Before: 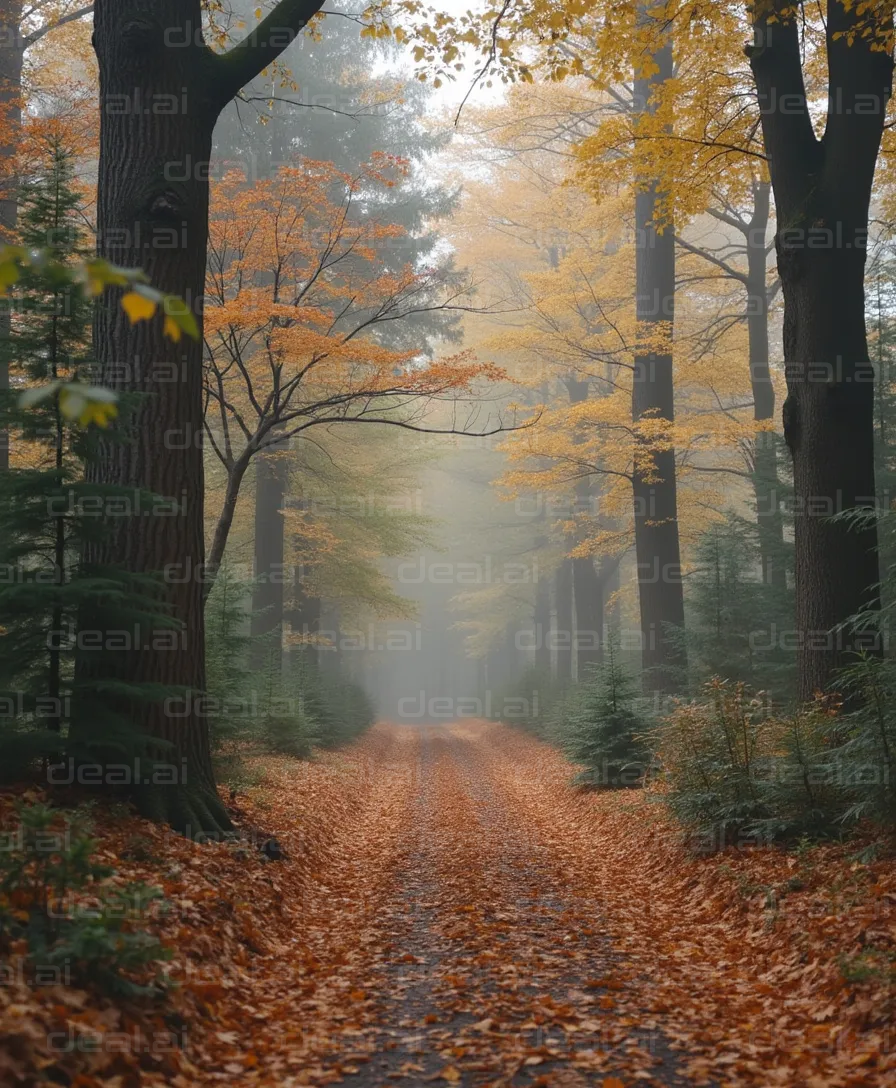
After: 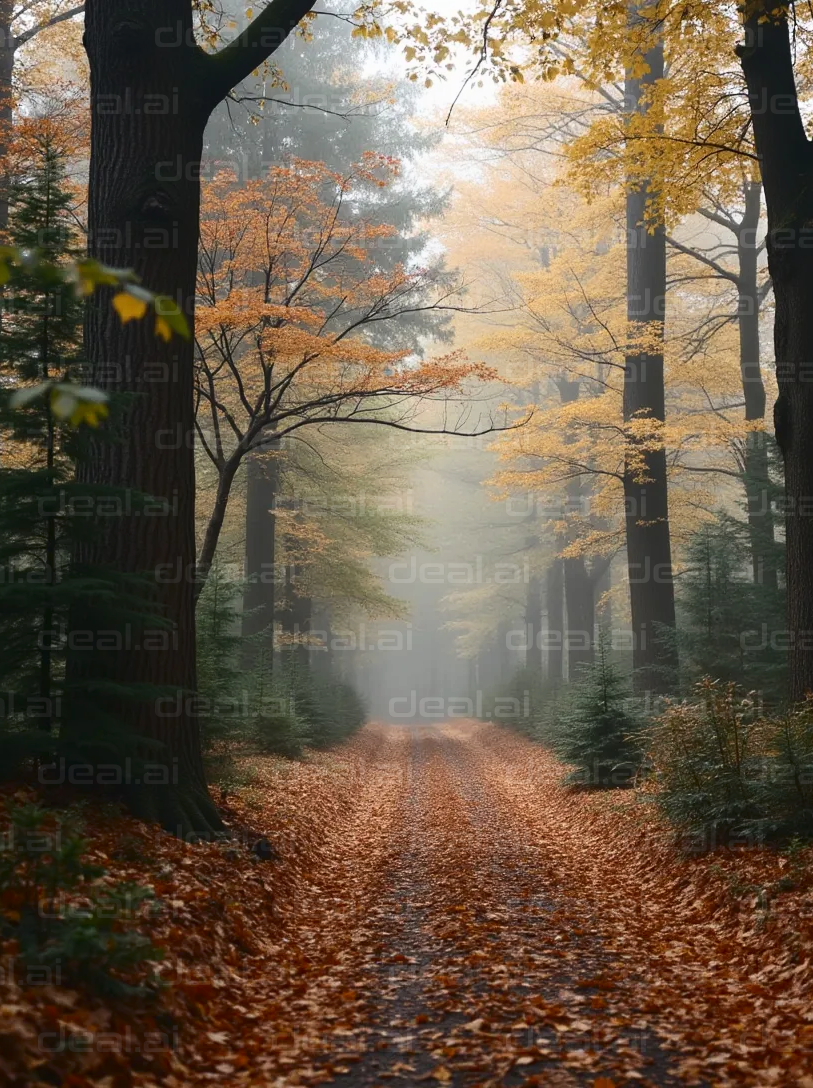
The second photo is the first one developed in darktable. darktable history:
contrast brightness saturation: contrast 0.272
local contrast: mode bilateral grid, contrast 100, coarseness 100, detail 90%, midtone range 0.2
crop and rotate: left 1.036%, right 8.185%
